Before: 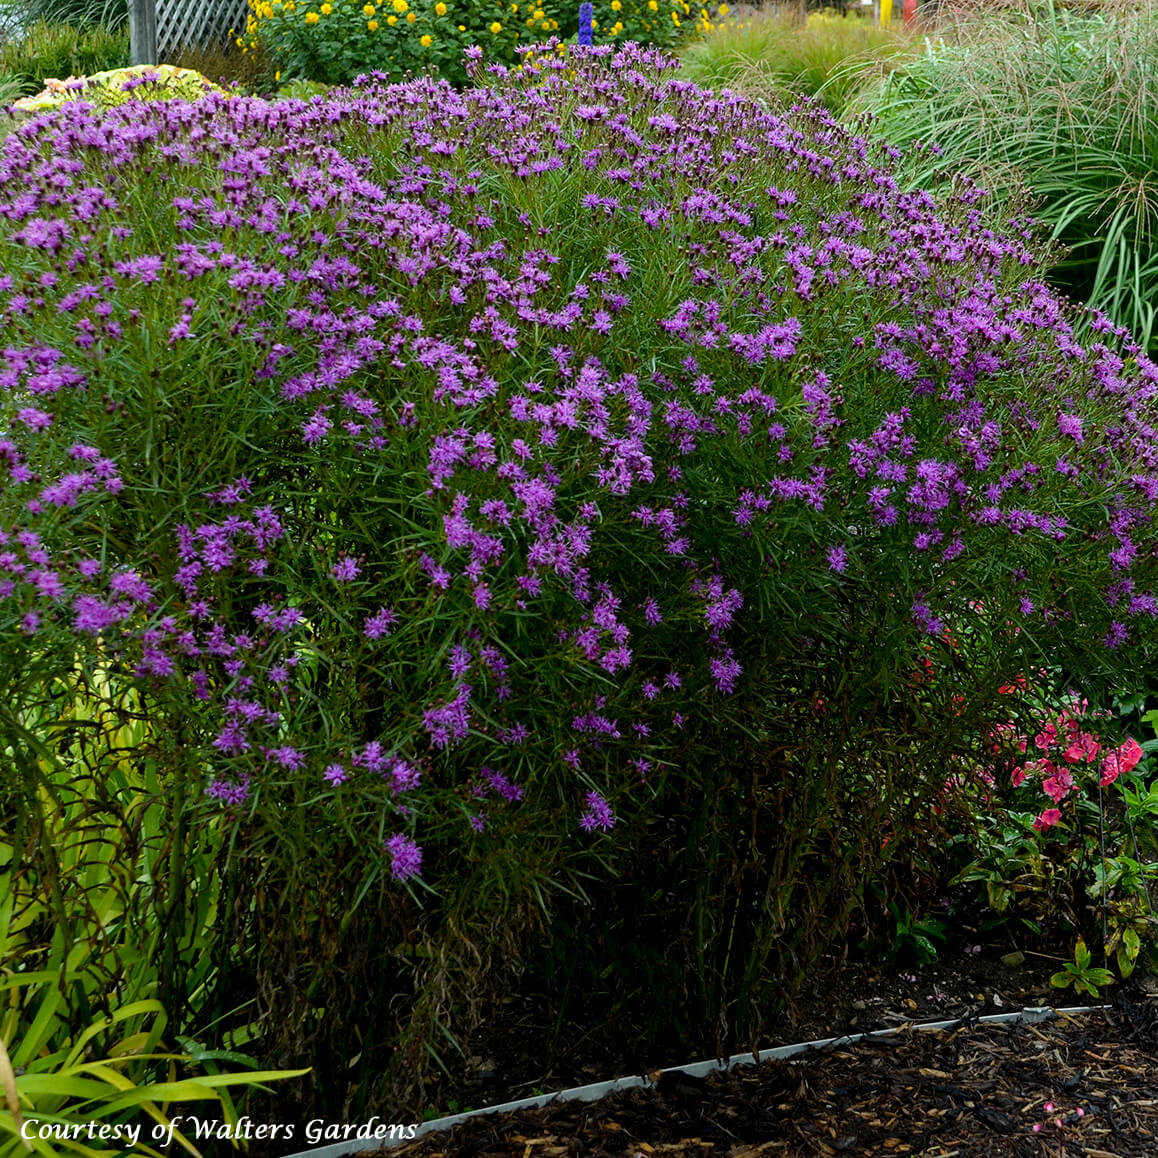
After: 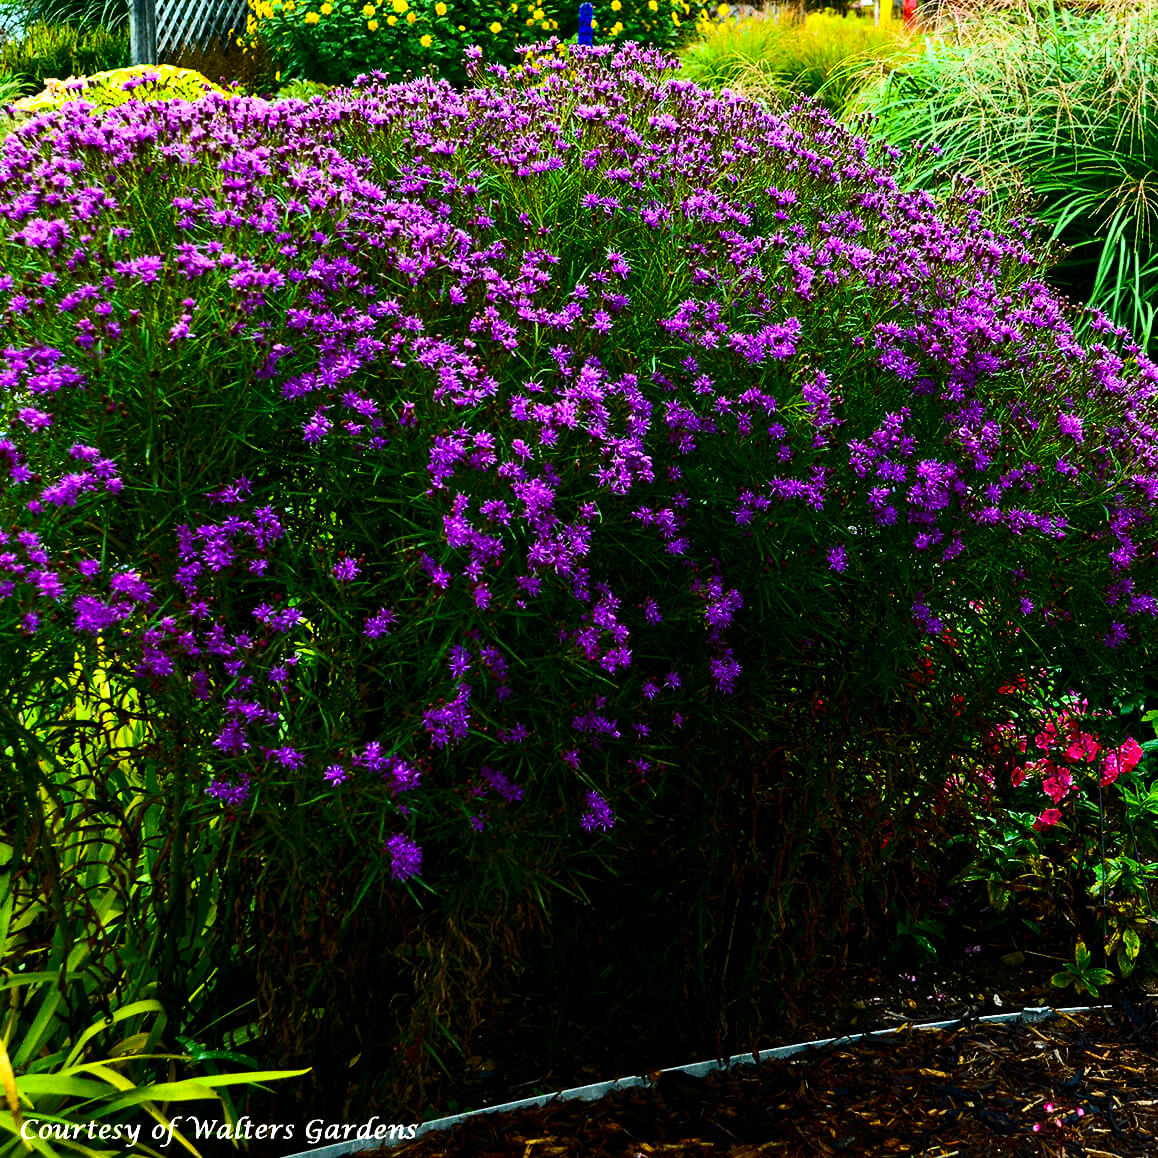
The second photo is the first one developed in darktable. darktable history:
color balance rgb: linear chroma grading › global chroma 9%, perceptual saturation grading › global saturation 36%, perceptual saturation grading › shadows 35%, perceptual brilliance grading › global brilliance 15%, perceptual brilliance grading › shadows -35%, global vibrance 15%
contrast brightness saturation: contrast 0.4, brightness 0.05, saturation 0.25
